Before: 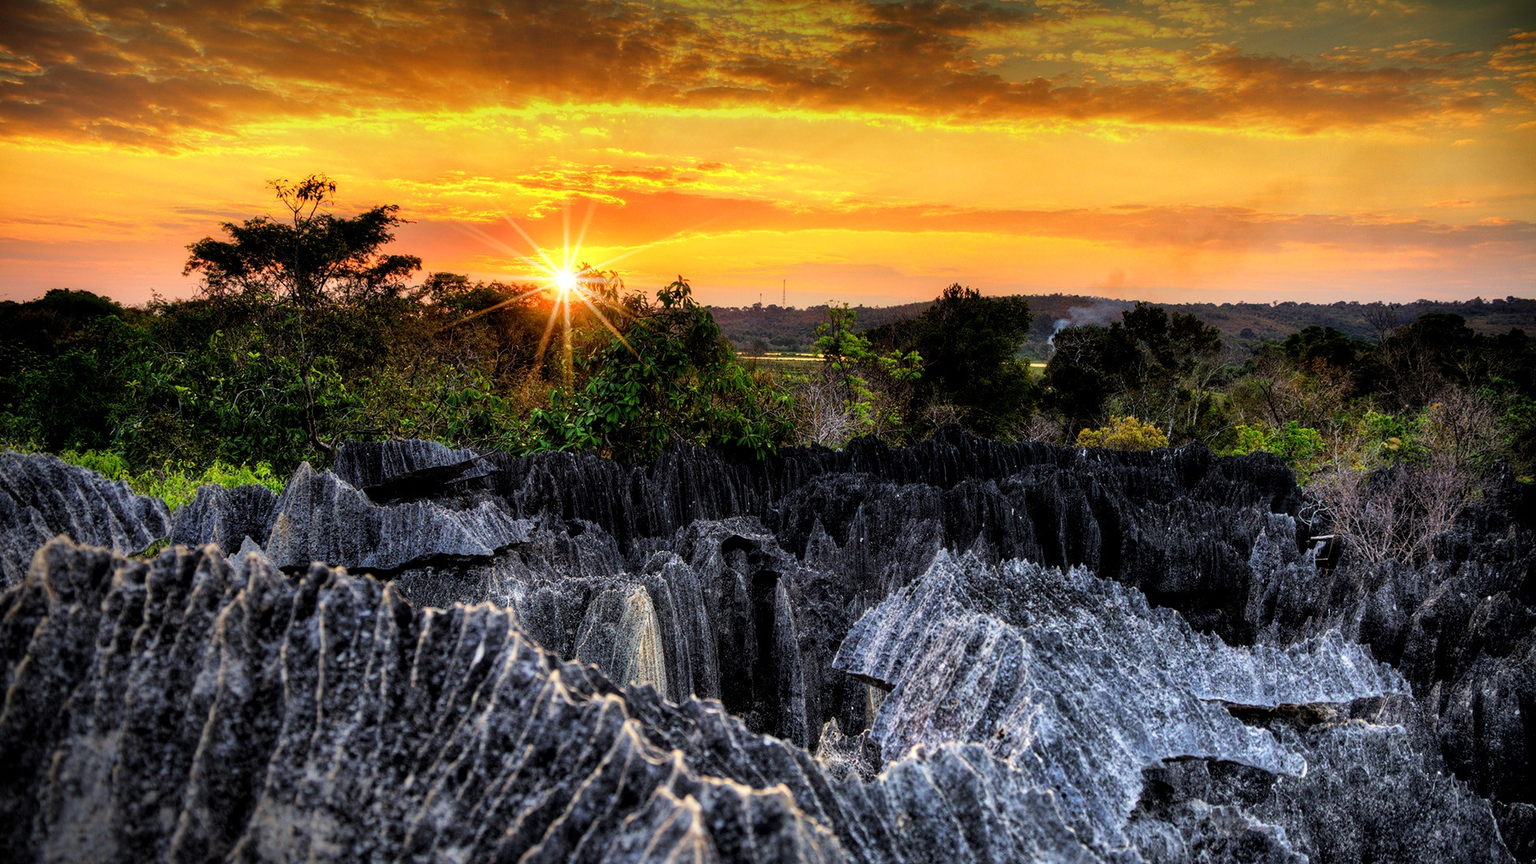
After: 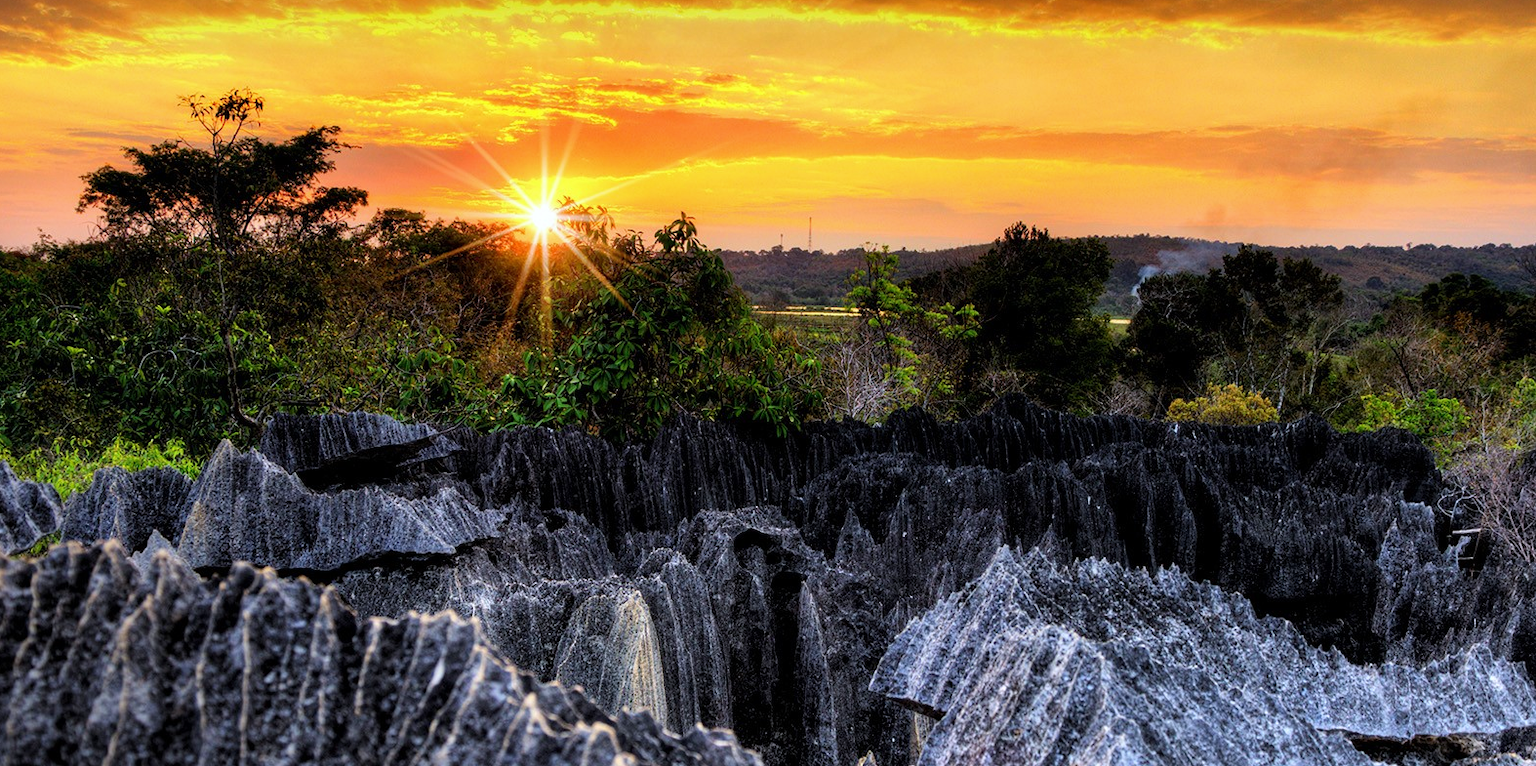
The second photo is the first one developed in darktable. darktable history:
white balance: red 0.984, blue 1.059
crop: left 7.856%, top 11.836%, right 10.12%, bottom 15.387%
